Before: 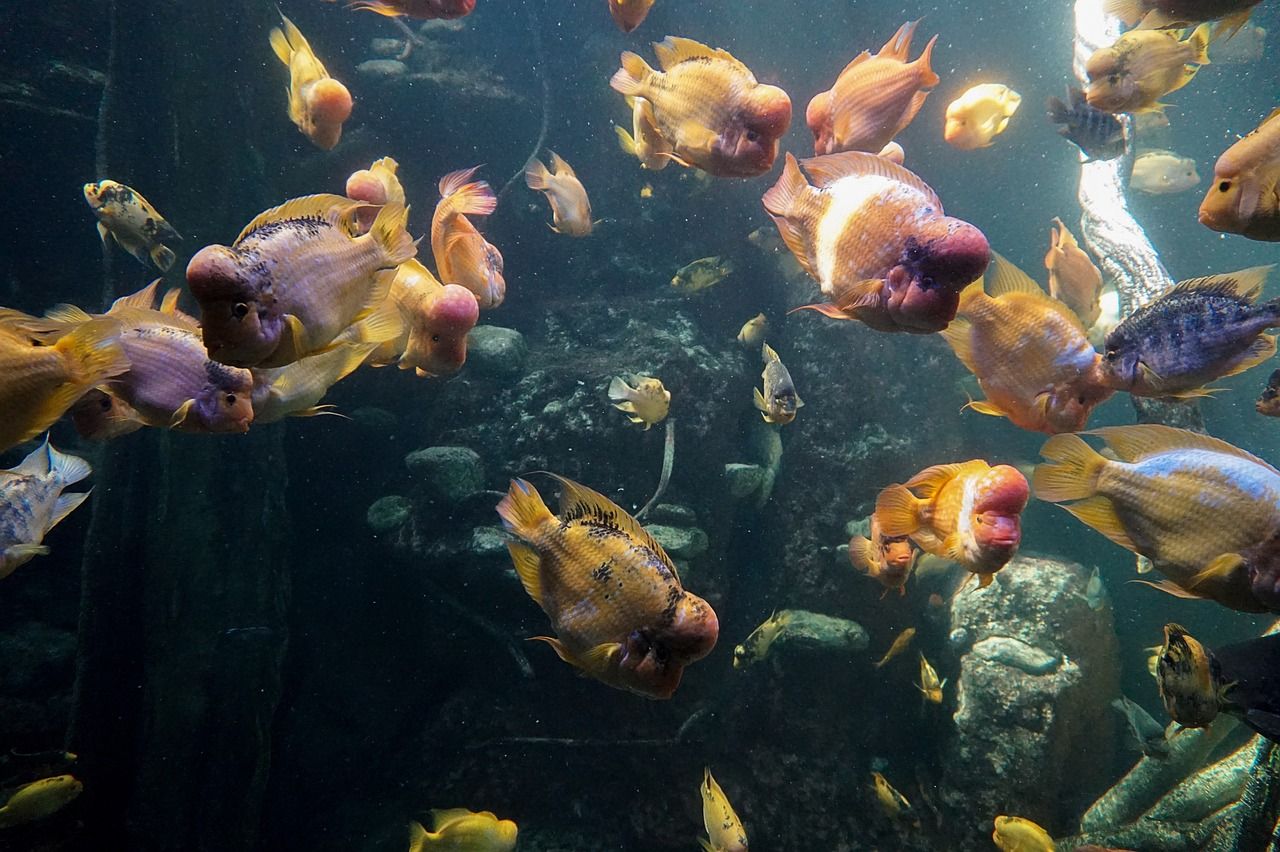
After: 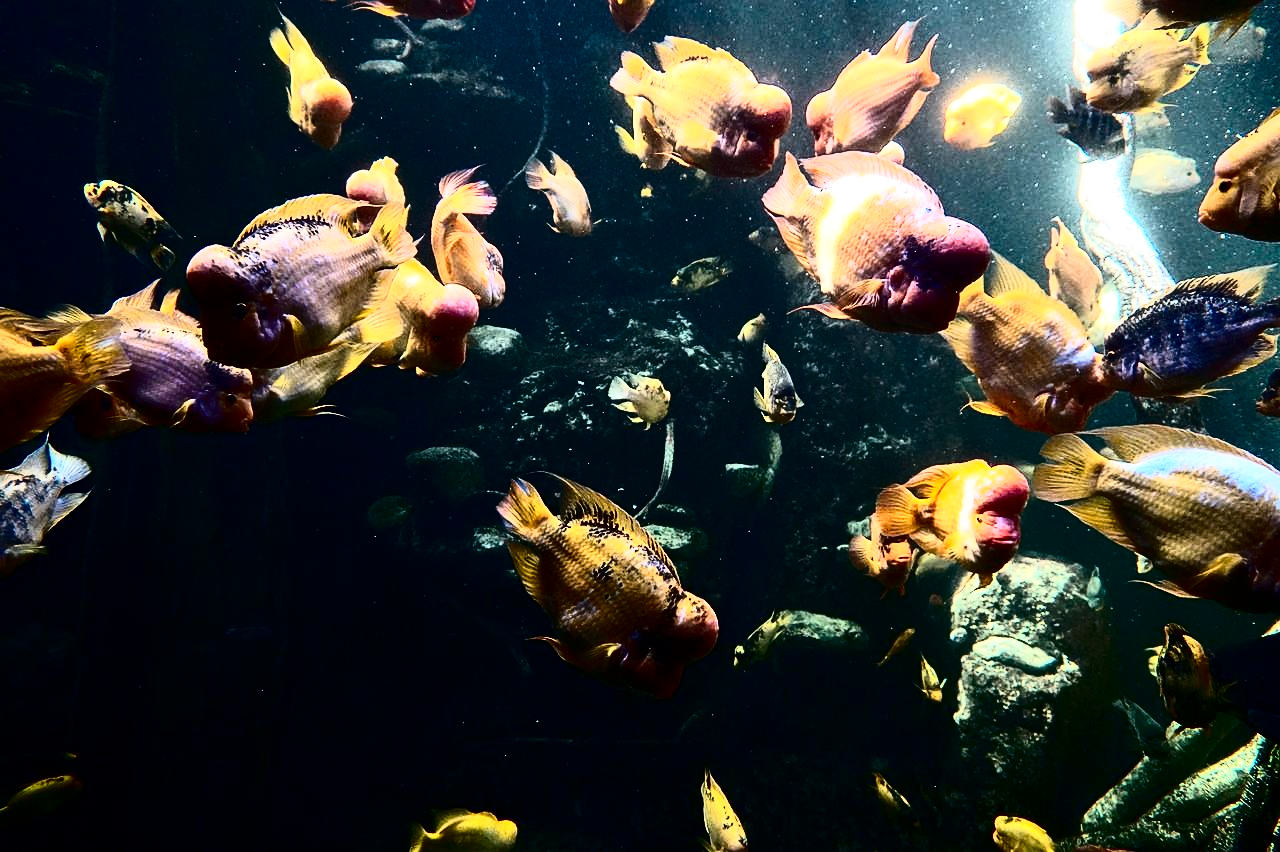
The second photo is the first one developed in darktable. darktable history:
tone equalizer: -8 EV -0.436 EV, -7 EV -0.41 EV, -6 EV -0.319 EV, -5 EV -0.241 EV, -3 EV 0.221 EV, -2 EV 0.337 EV, -1 EV 0.377 EV, +0 EV 0.407 EV, edges refinement/feathering 500, mask exposure compensation -1.57 EV, preserve details no
tone curve: curves: ch0 [(0, 0) (0.042, 0.01) (0.223, 0.123) (0.59, 0.574) (0.802, 0.868) (1, 1)], color space Lab, independent channels, preserve colors none
contrast brightness saturation: contrast 0.403, brightness 0.041, saturation 0.246
